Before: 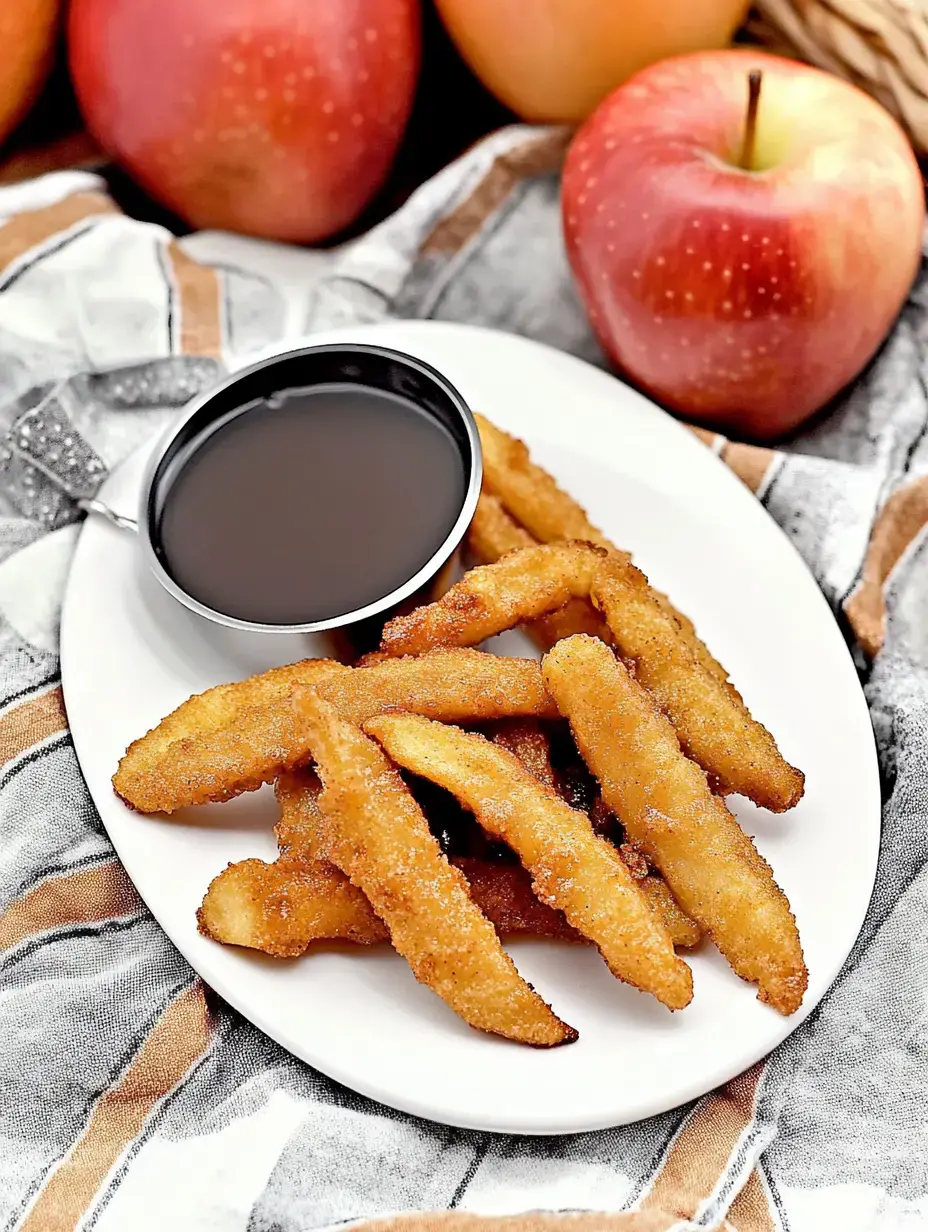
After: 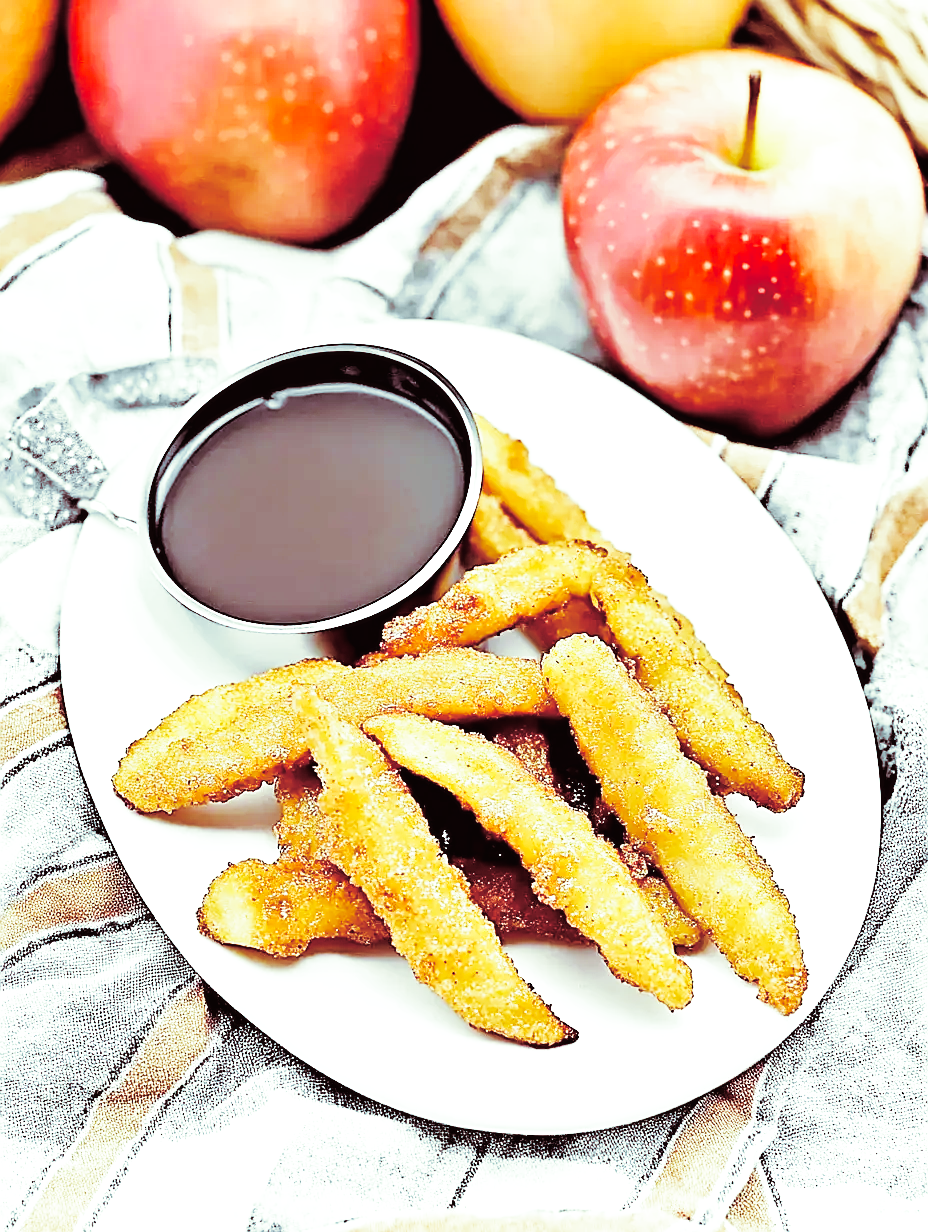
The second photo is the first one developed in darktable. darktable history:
color balance: mode lift, gamma, gain (sRGB), lift [0.997, 0.979, 1.021, 1.011], gamma [1, 1.084, 0.916, 0.998], gain [1, 0.87, 1.13, 1.101], contrast 4.55%, contrast fulcrum 38.24%, output saturation 104.09%
color correction: highlights a* 0.003, highlights b* -0.283
split-toning: shadows › hue 360°
sharpen: on, module defaults
base curve: curves: ch0 [(0, 0.003) (0.001, 0.002) (0.006, 0.004) (0.02, 0.022) (0.048, 0.086) (0.094, 0.234) (0.162, 0.431) (0.258, 0.629) (0.385, 0.8) (0.548, 0.918) (0.751, 0.988) (1, 1)], preserve colors none
